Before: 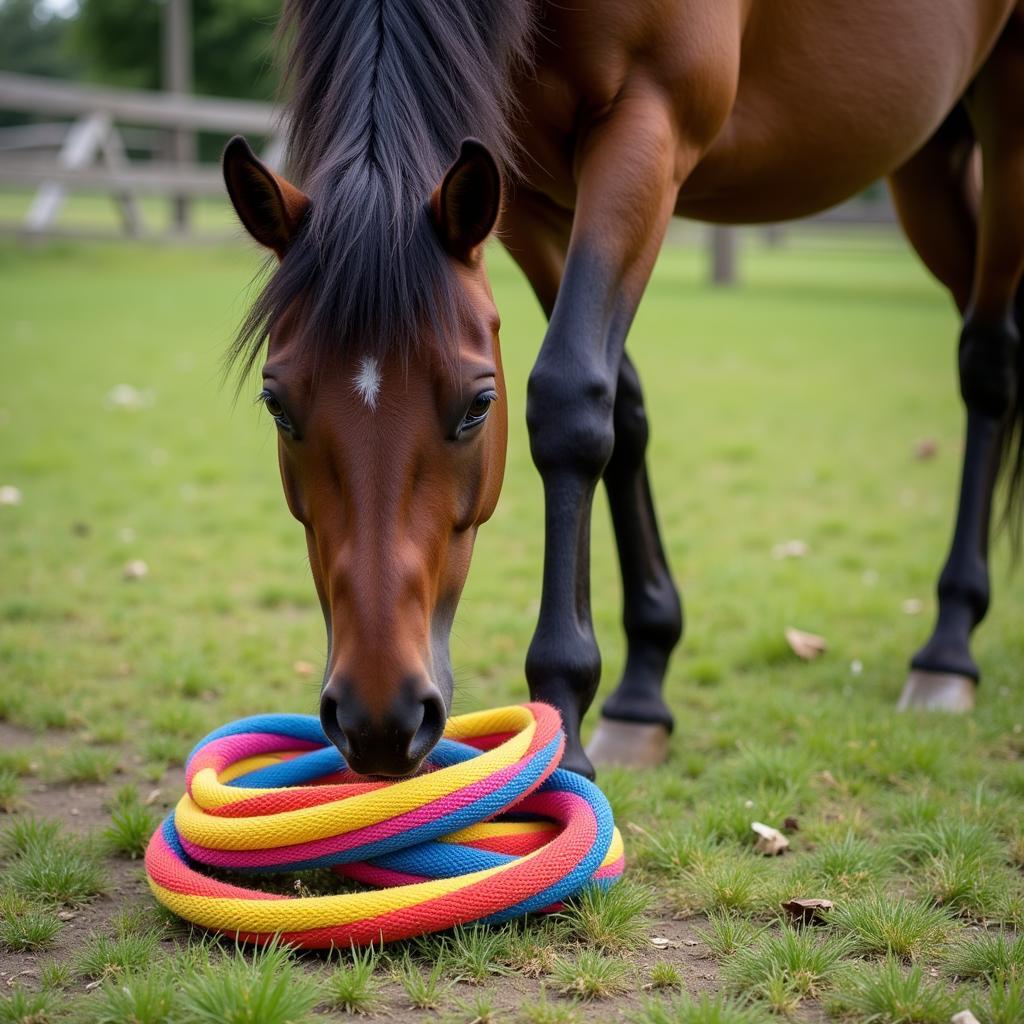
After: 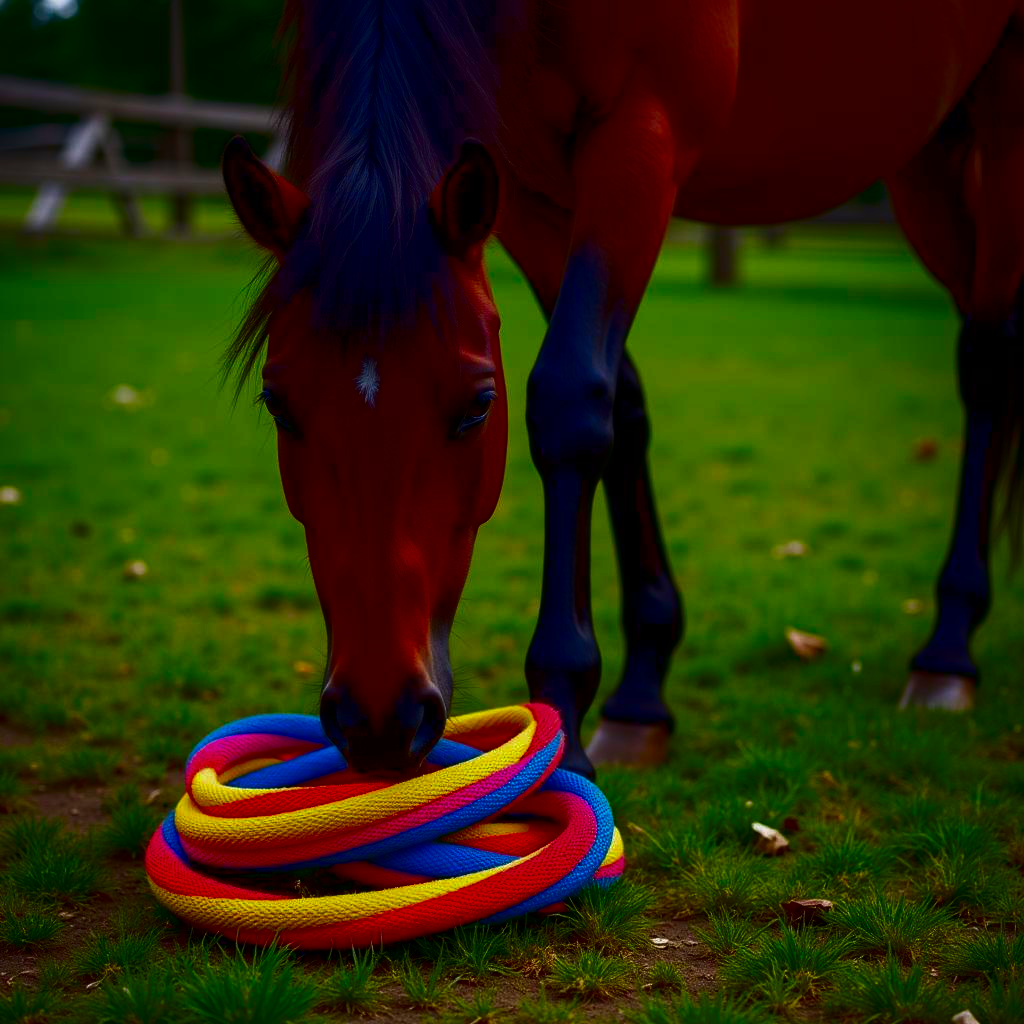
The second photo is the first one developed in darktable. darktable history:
contrast brightness saturation: brightness -0.995, saturation 0.981
